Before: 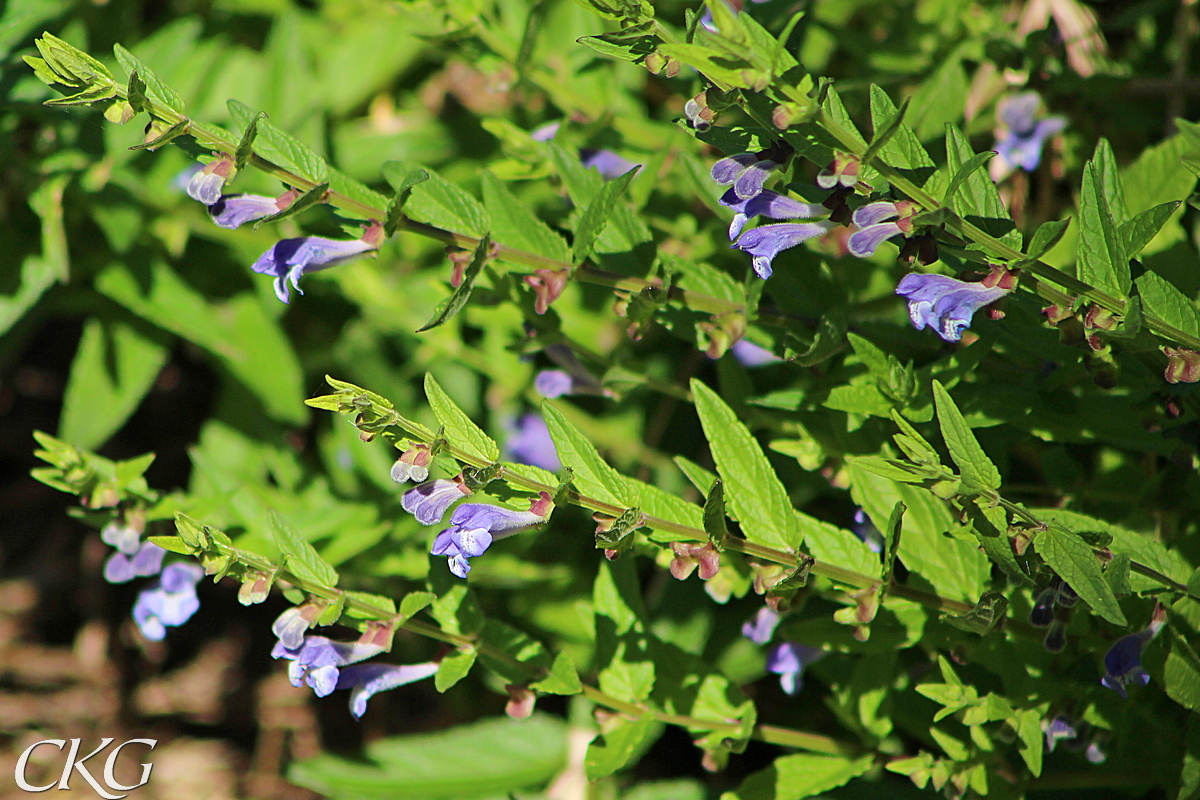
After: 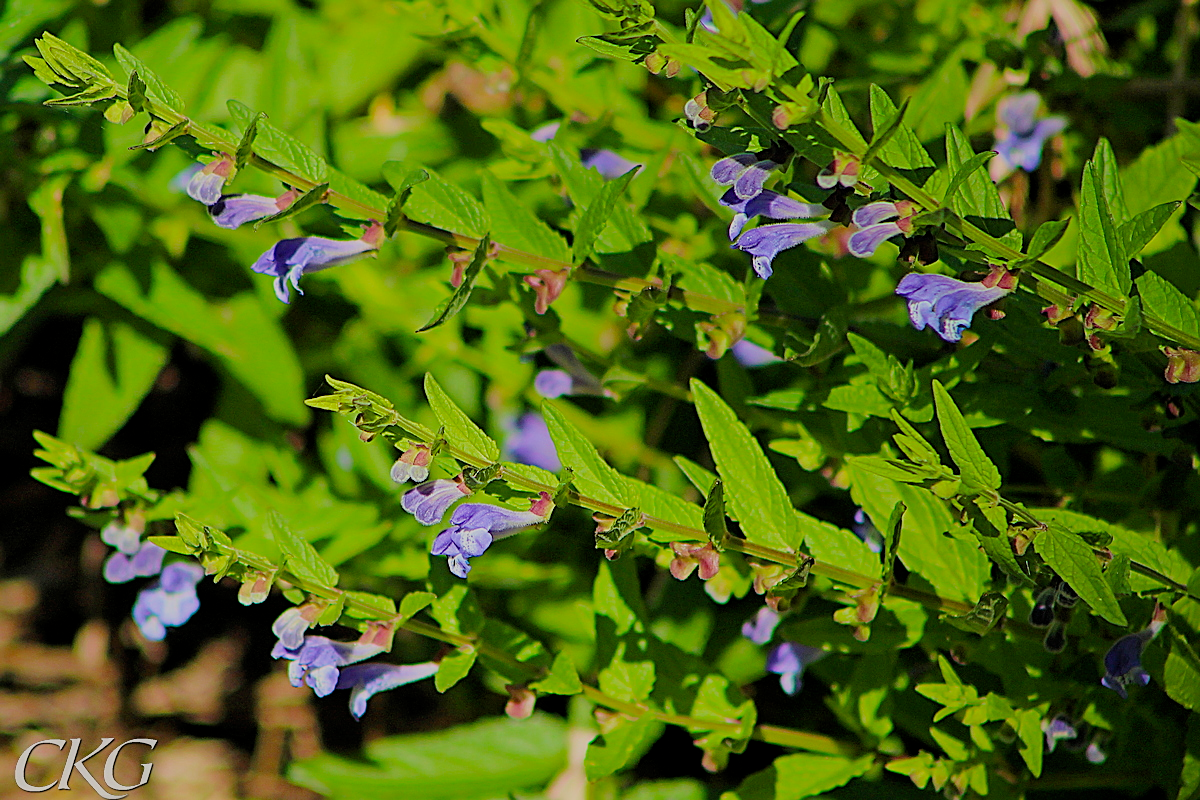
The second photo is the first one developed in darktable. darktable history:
filmic rgb: black relative exposure -8.79 EV, white relative exposure 4.98 EV, threshold 3 EV, target black luminance 0%, hardness 3.77, latitude 66.33%, contrast 0.822, shadows ↔ highlights balance 20%, color science v5 (2021), contrast in shadows safe, contrast in highlights safe, enable highlight reconstruction true
color balance rgb: perceptual saturation grading › global saturation 20%, global vibrance 20%
sharpen: on, module defaults
